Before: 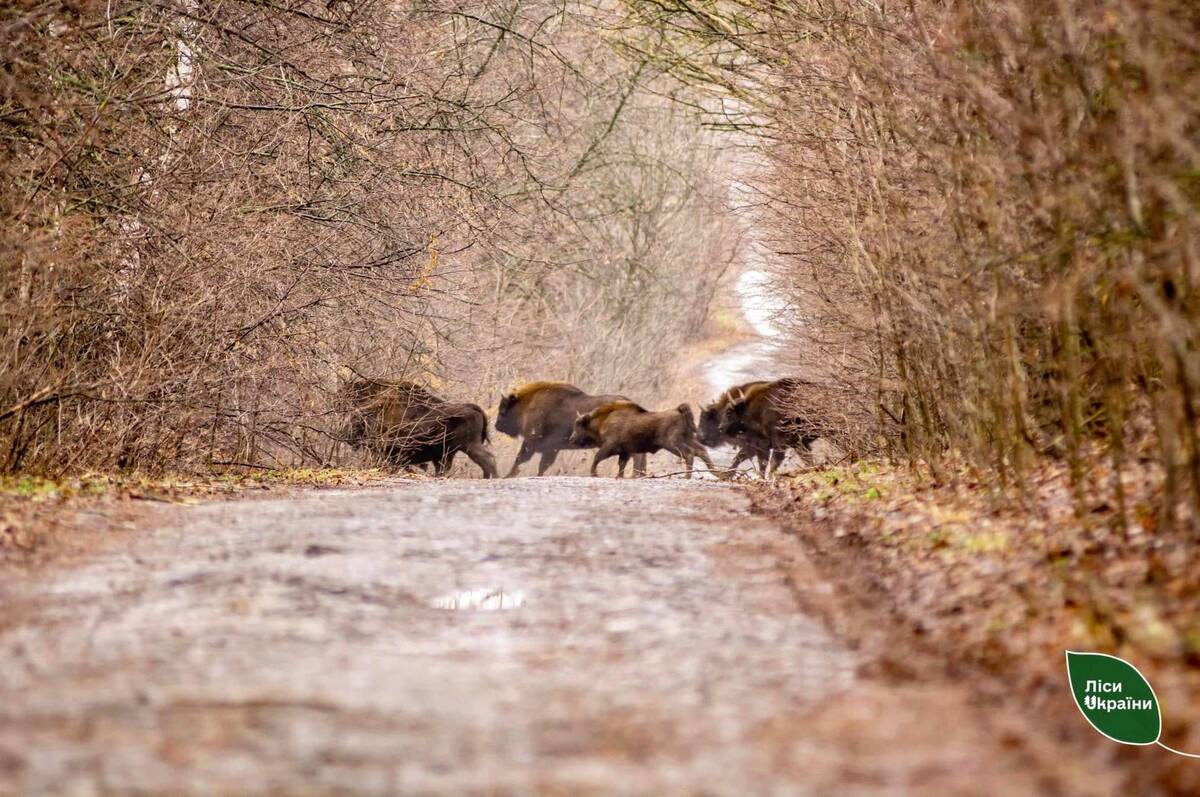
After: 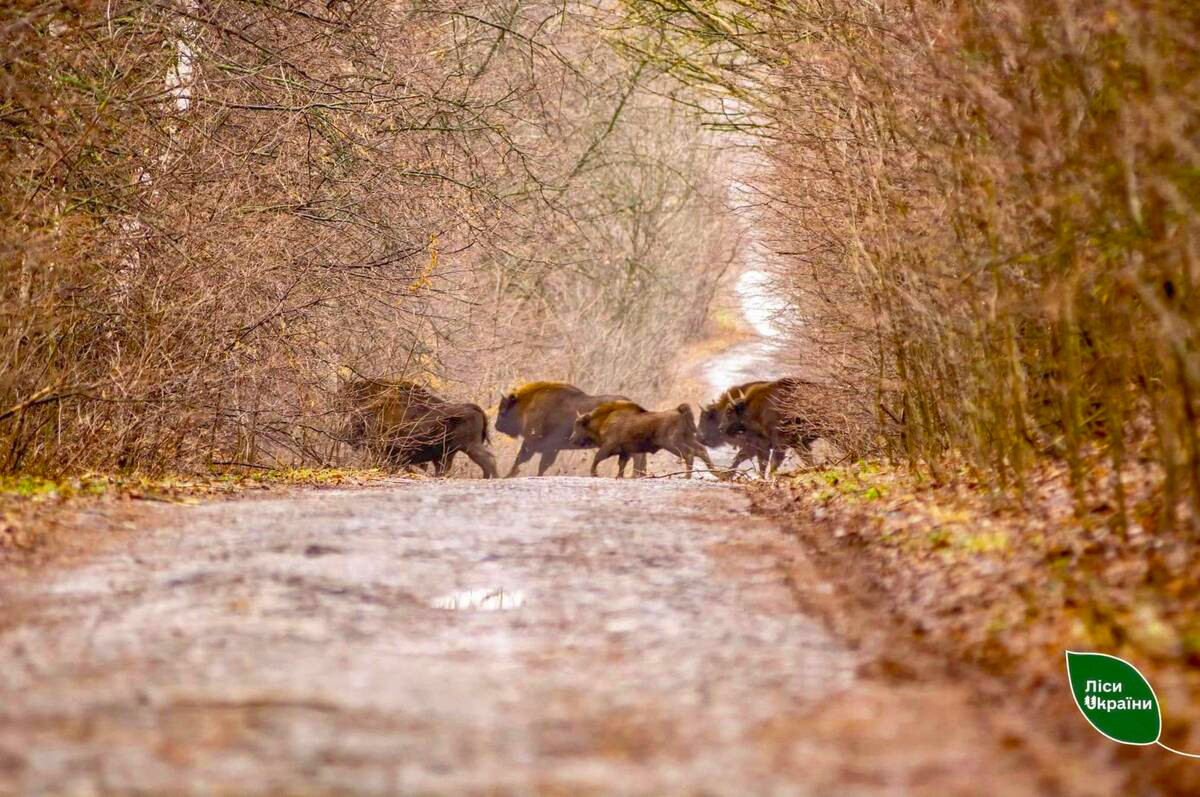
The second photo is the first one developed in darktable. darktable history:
rgb curve: curves: ch0 [(0, 0) (0.072, 0.166) (0.217, 0.293) (0.414, 0.42) (1, 1)], compensate middle gray true, preserve colors basic power
color balance rgb: perceptual saturation grading › global saturation 25%, global vibrance 20%
